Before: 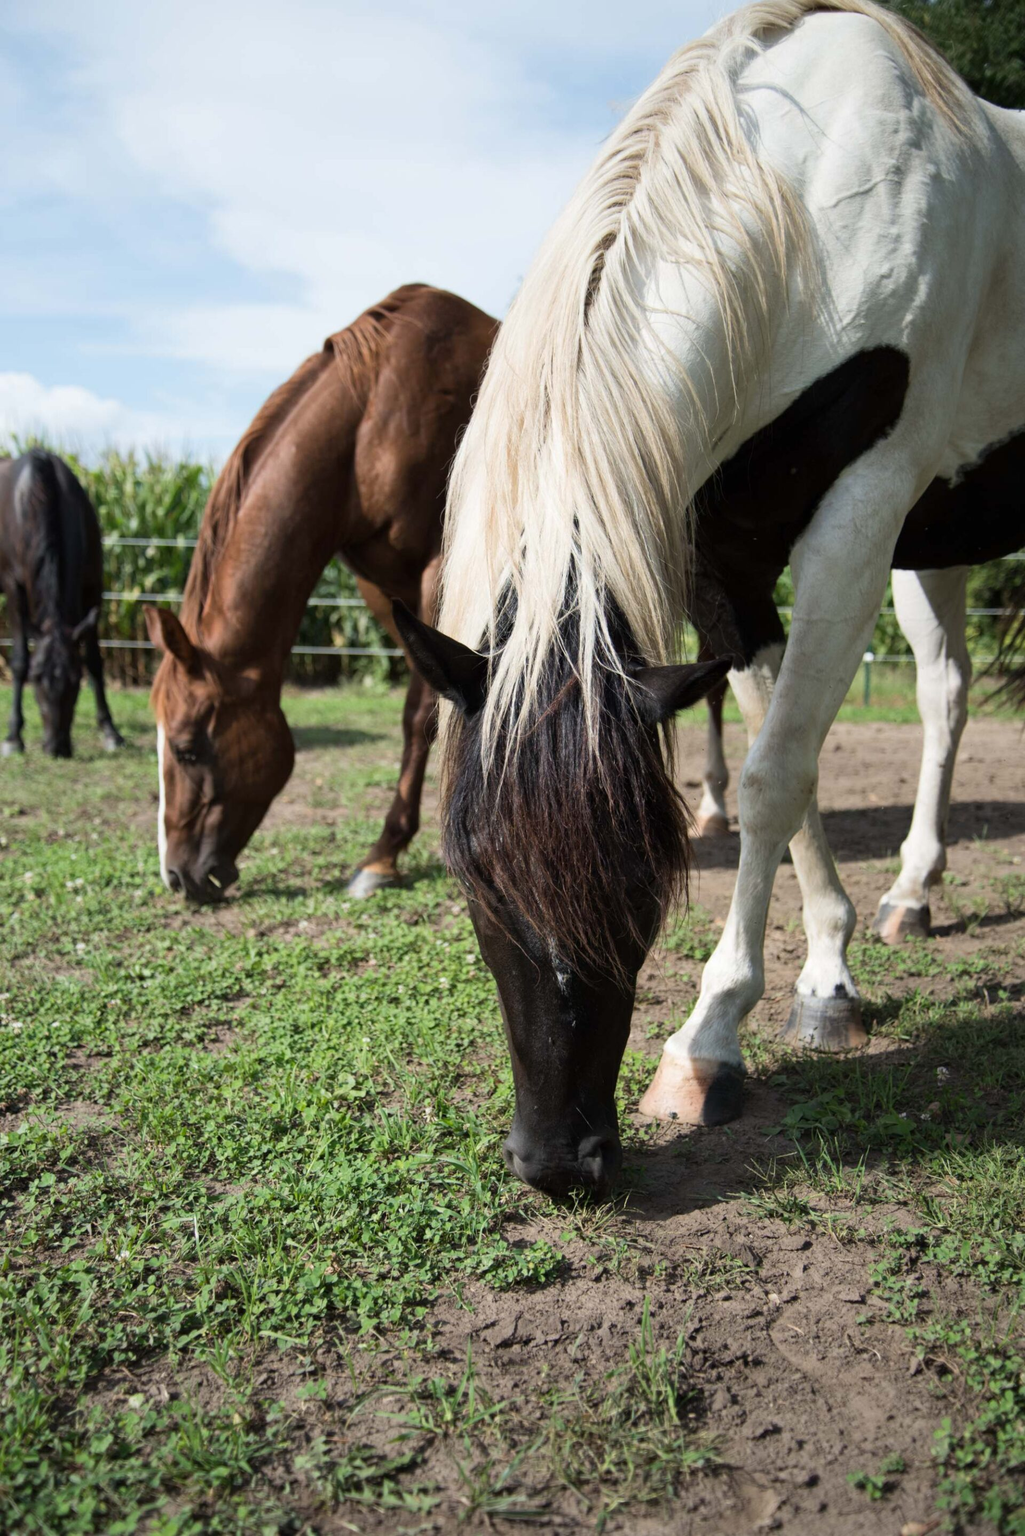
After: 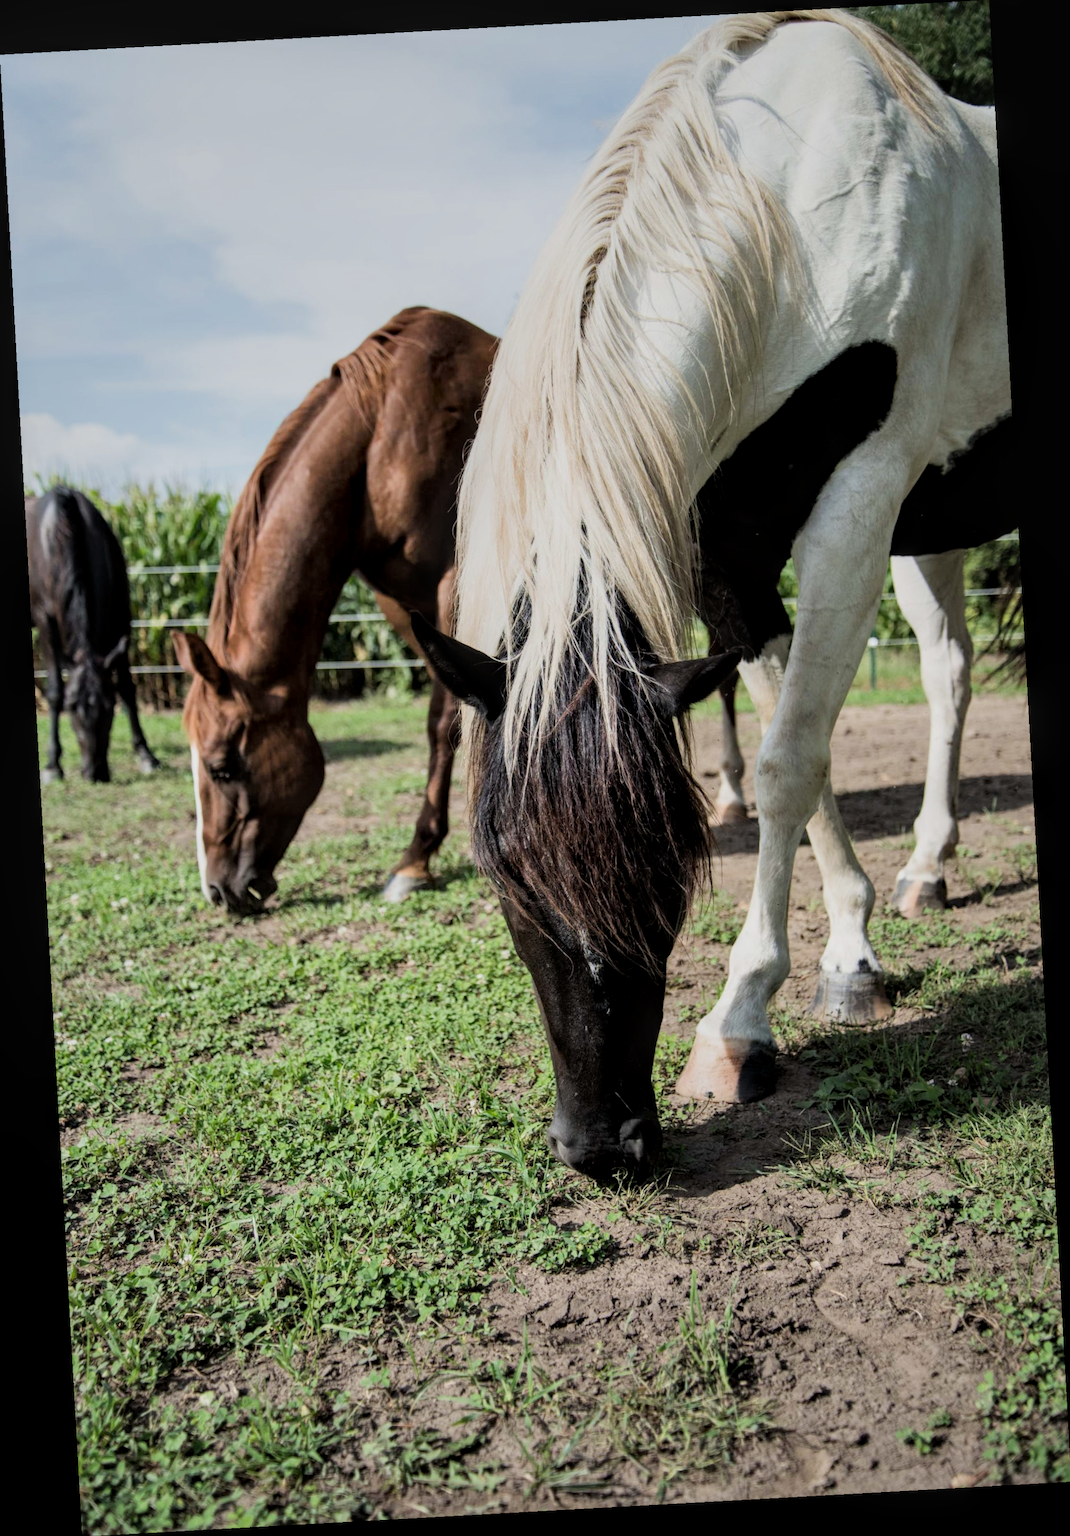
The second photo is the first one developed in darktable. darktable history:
filmic rgb: black relative exposure -7.65 EV, white relative exposure 4.56 EV, hardness 3.61
local contrast: detail 130%
exposure: exposure 0.3 EV, compensate highlight preservation false
rotate and perspective: rotation -3.18°, automatic cropping off
